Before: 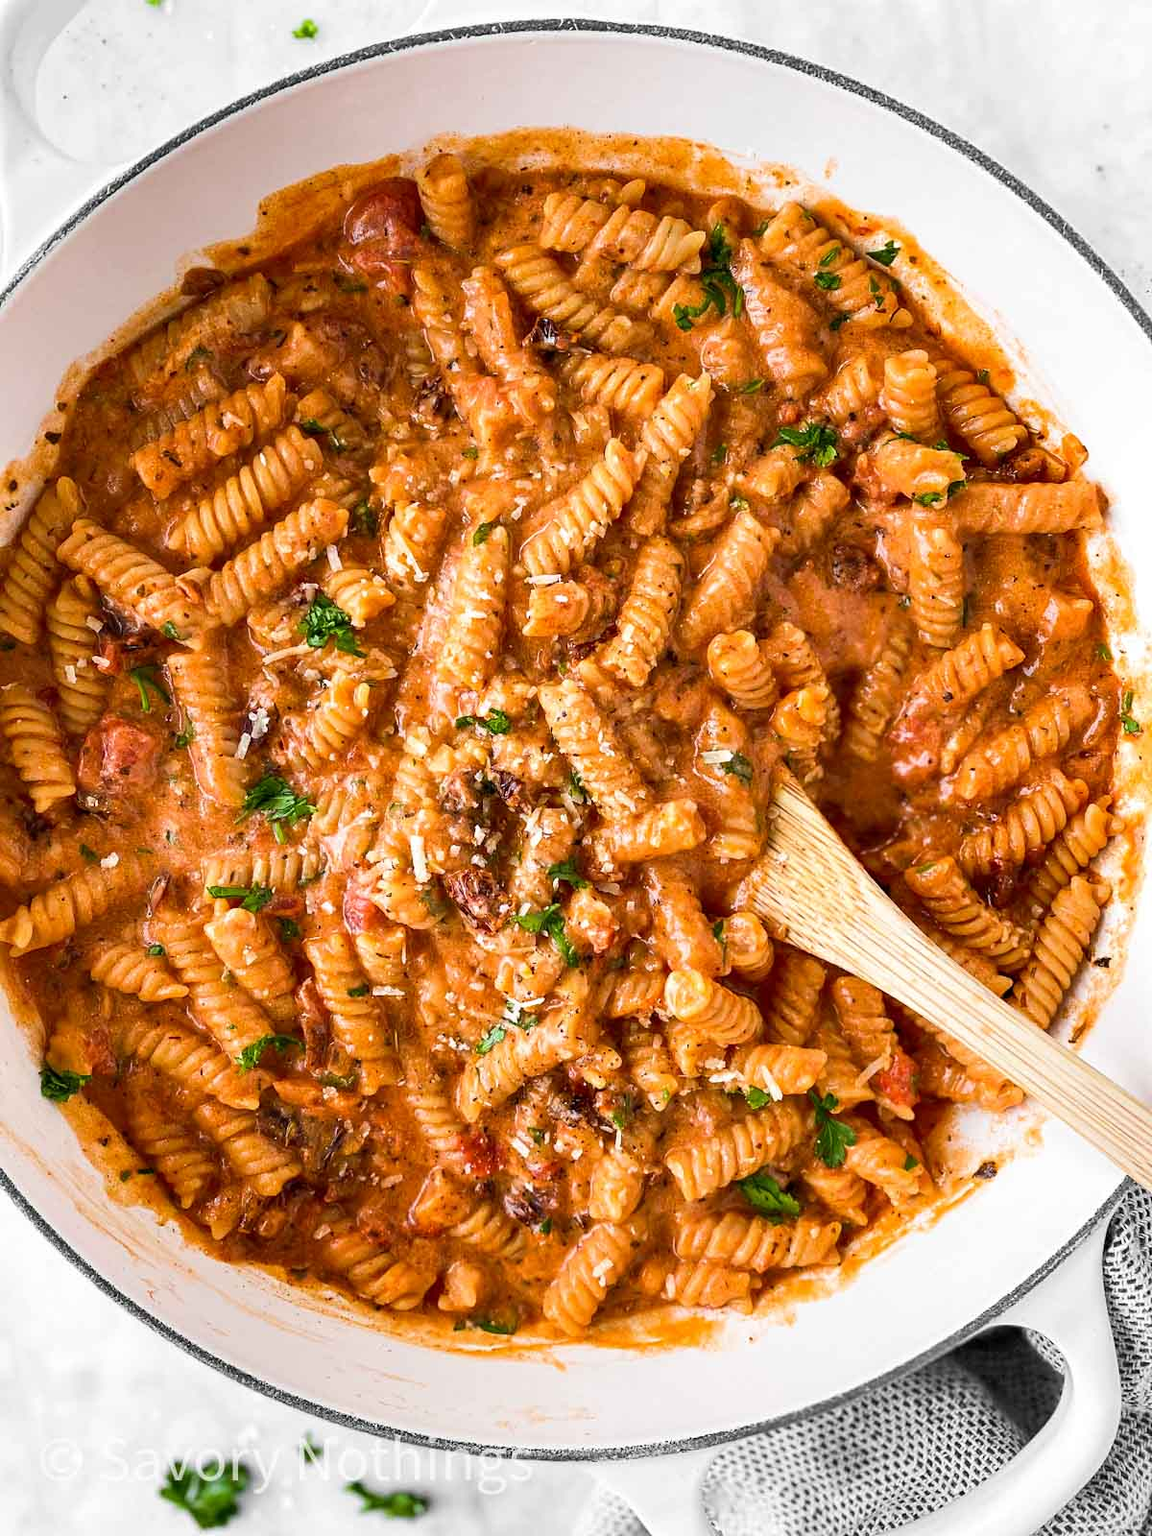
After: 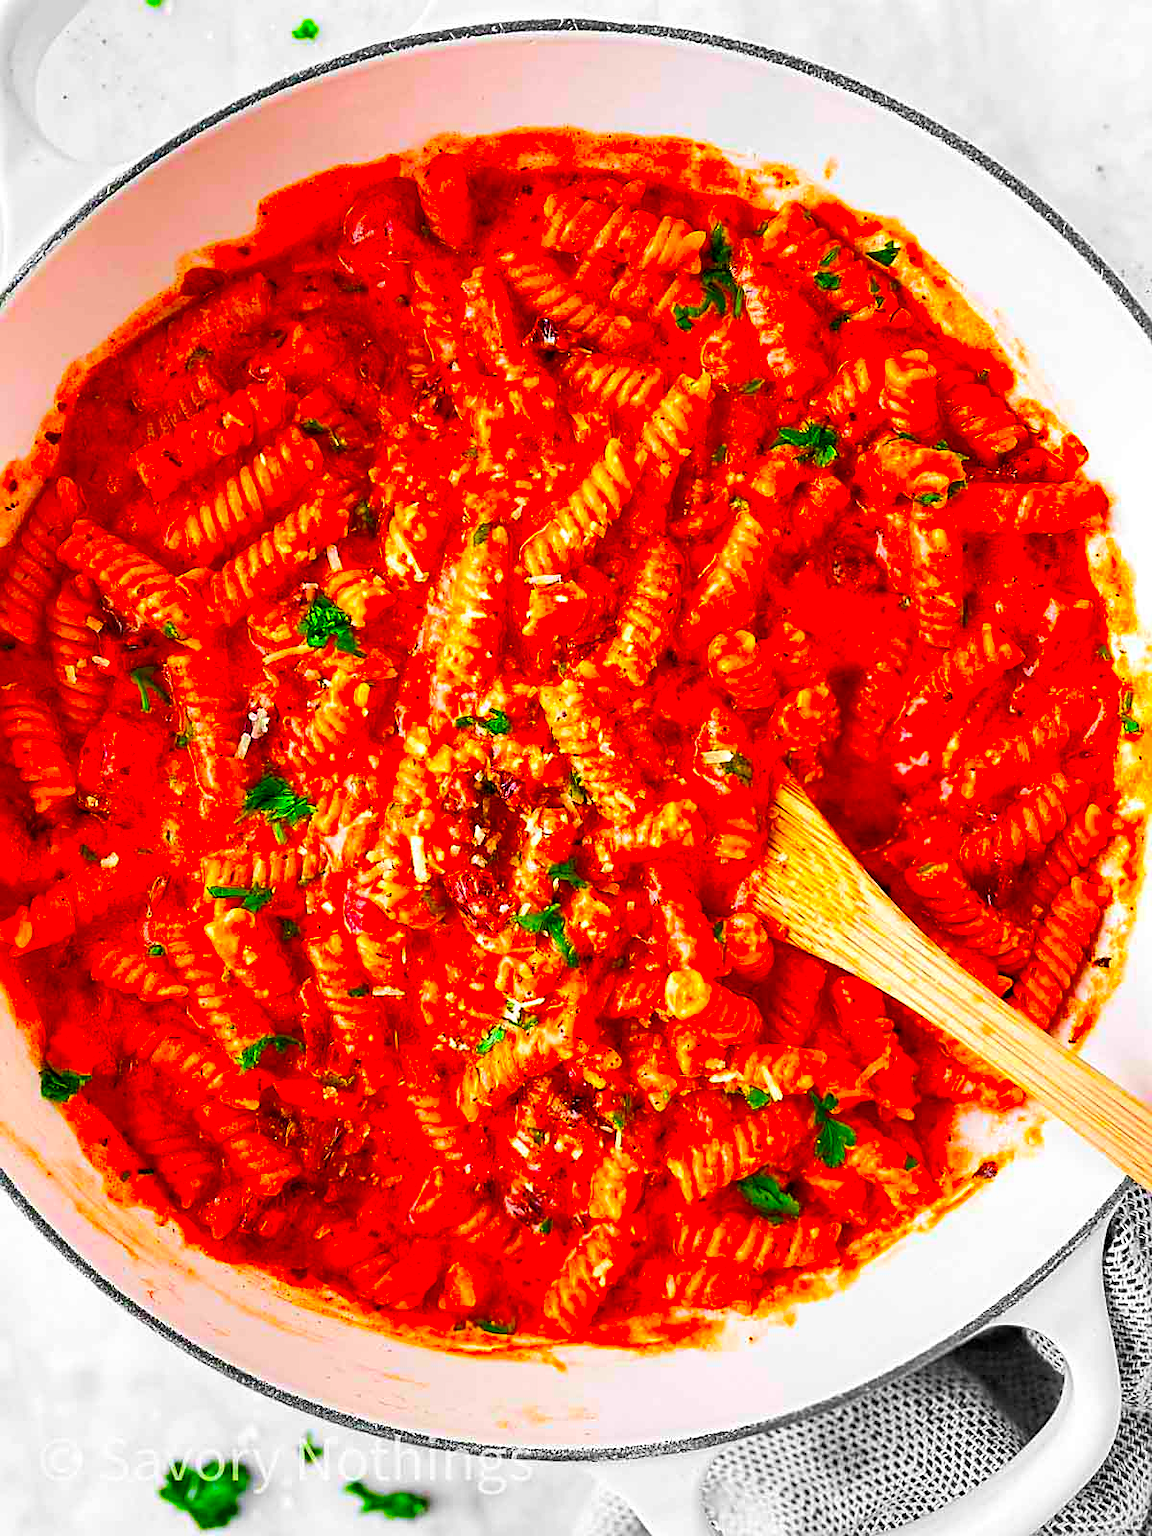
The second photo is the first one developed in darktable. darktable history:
color correction: saturation 3
sharpen: on, module defaults
